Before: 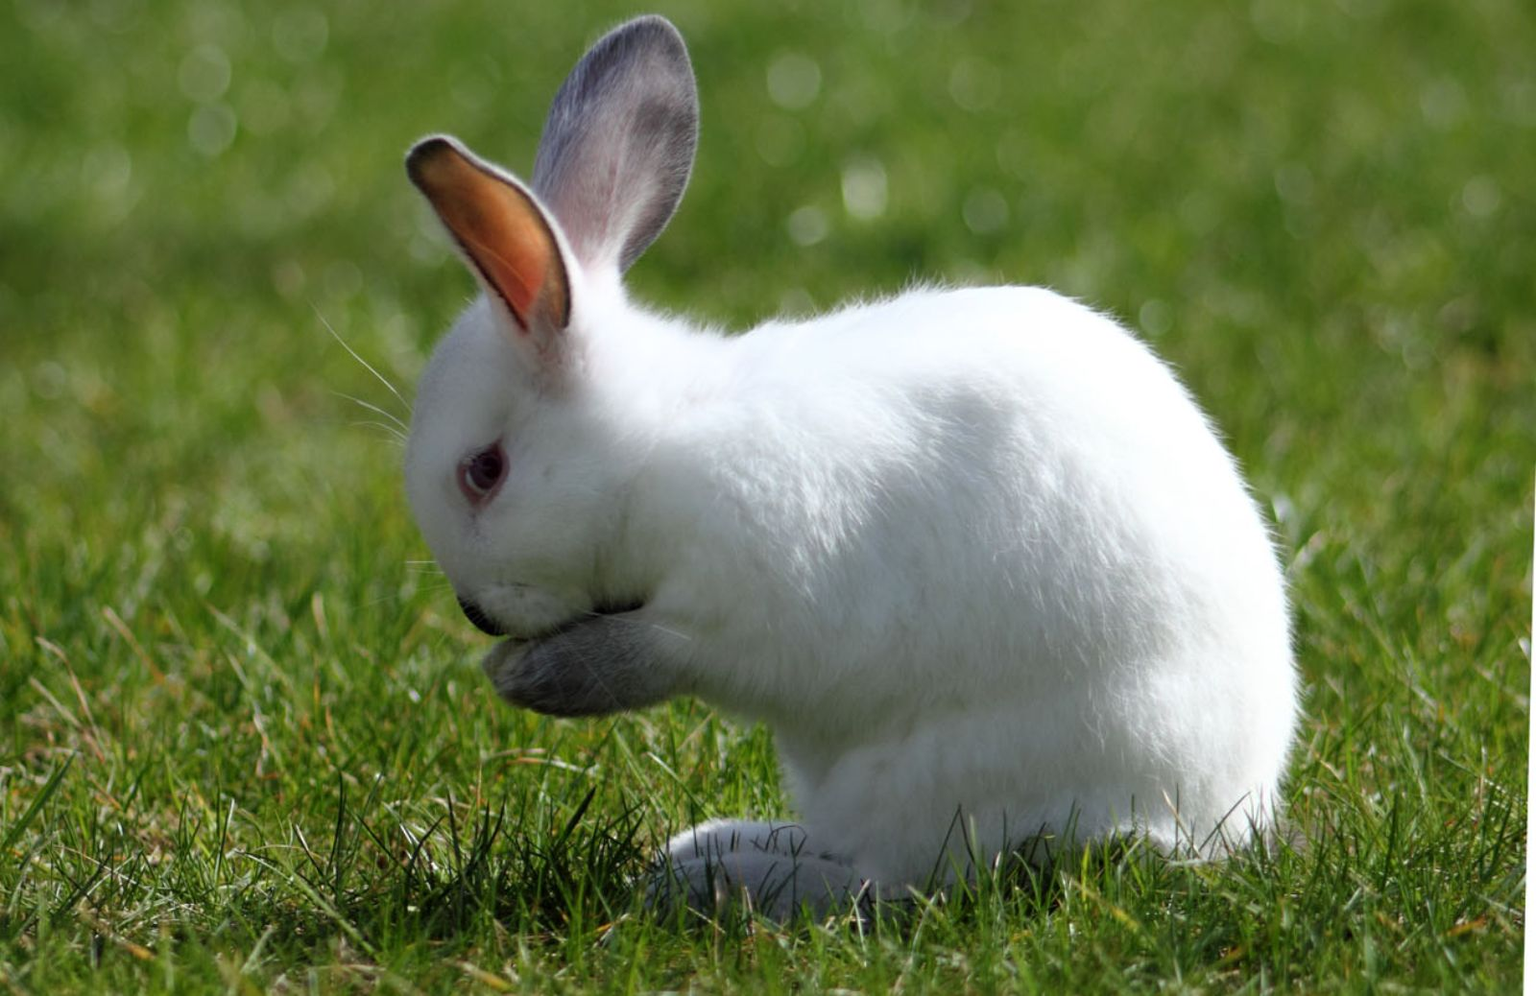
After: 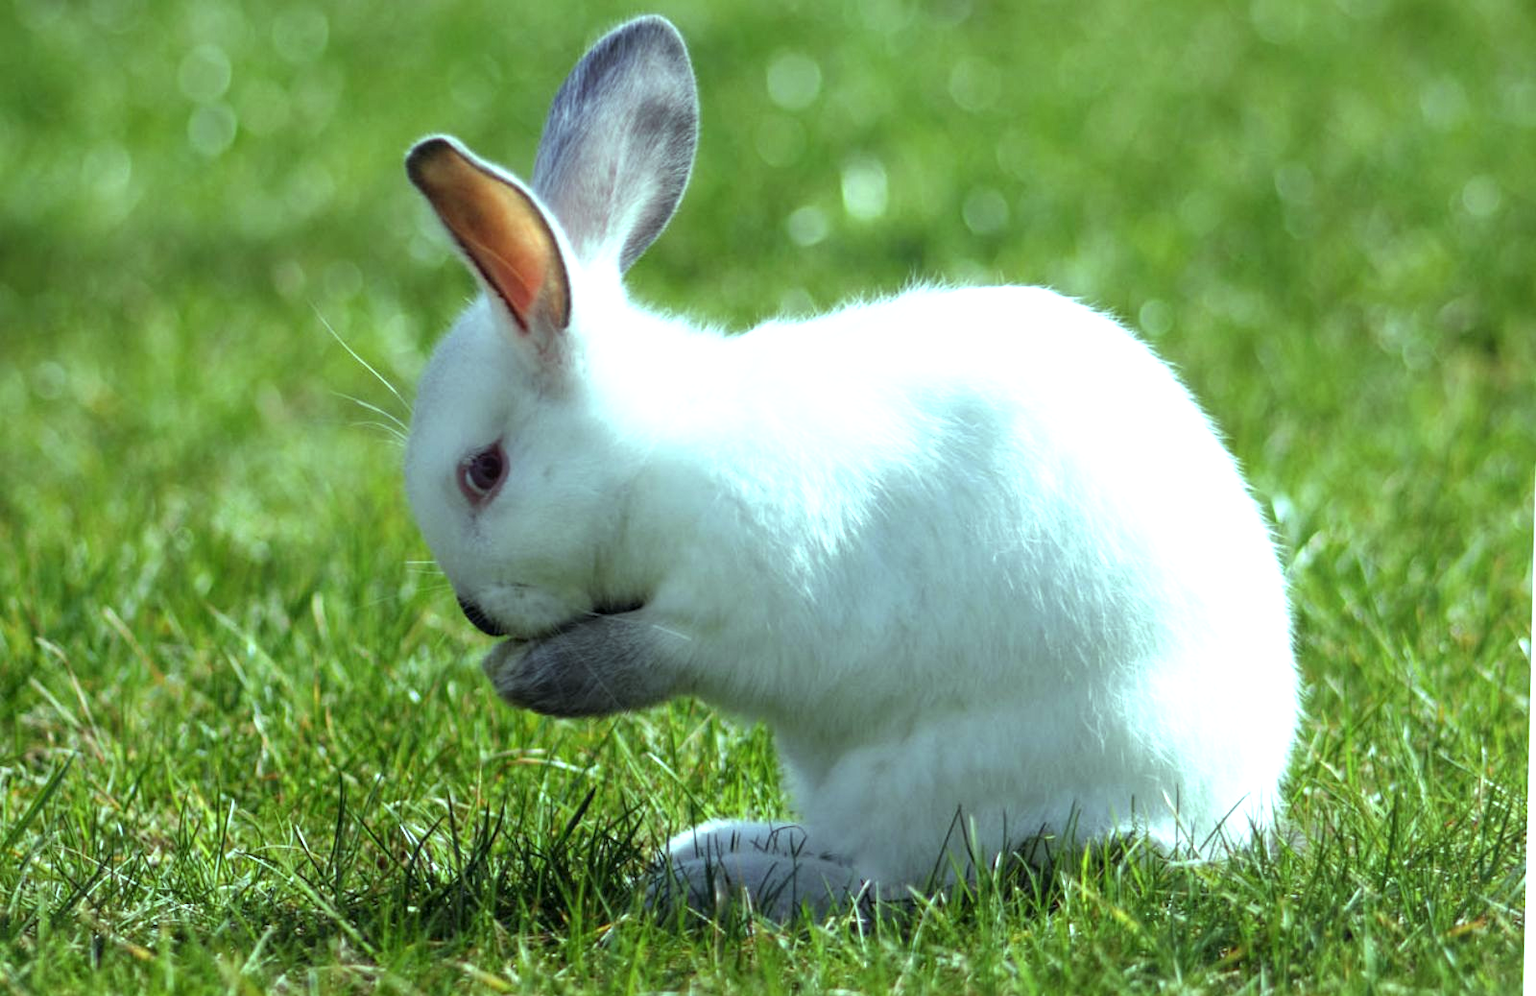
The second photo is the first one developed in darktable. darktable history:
color balance: mode lift, gamma, gain (sRGB), lift [0.997, 0.979, 1.021, 1.011], gamma [1, 1.084, 0.916, 0.998], gain [1, 0.87, 1.13, 1.101], contrast 4.55%, contrast fulcrum 38.24%, output saturation 104.09%
exposure: black level correction 0, exposure 0.7 EV, compensate exposure bias true, compensate highlight preservation false
local contrast: detail 115%
